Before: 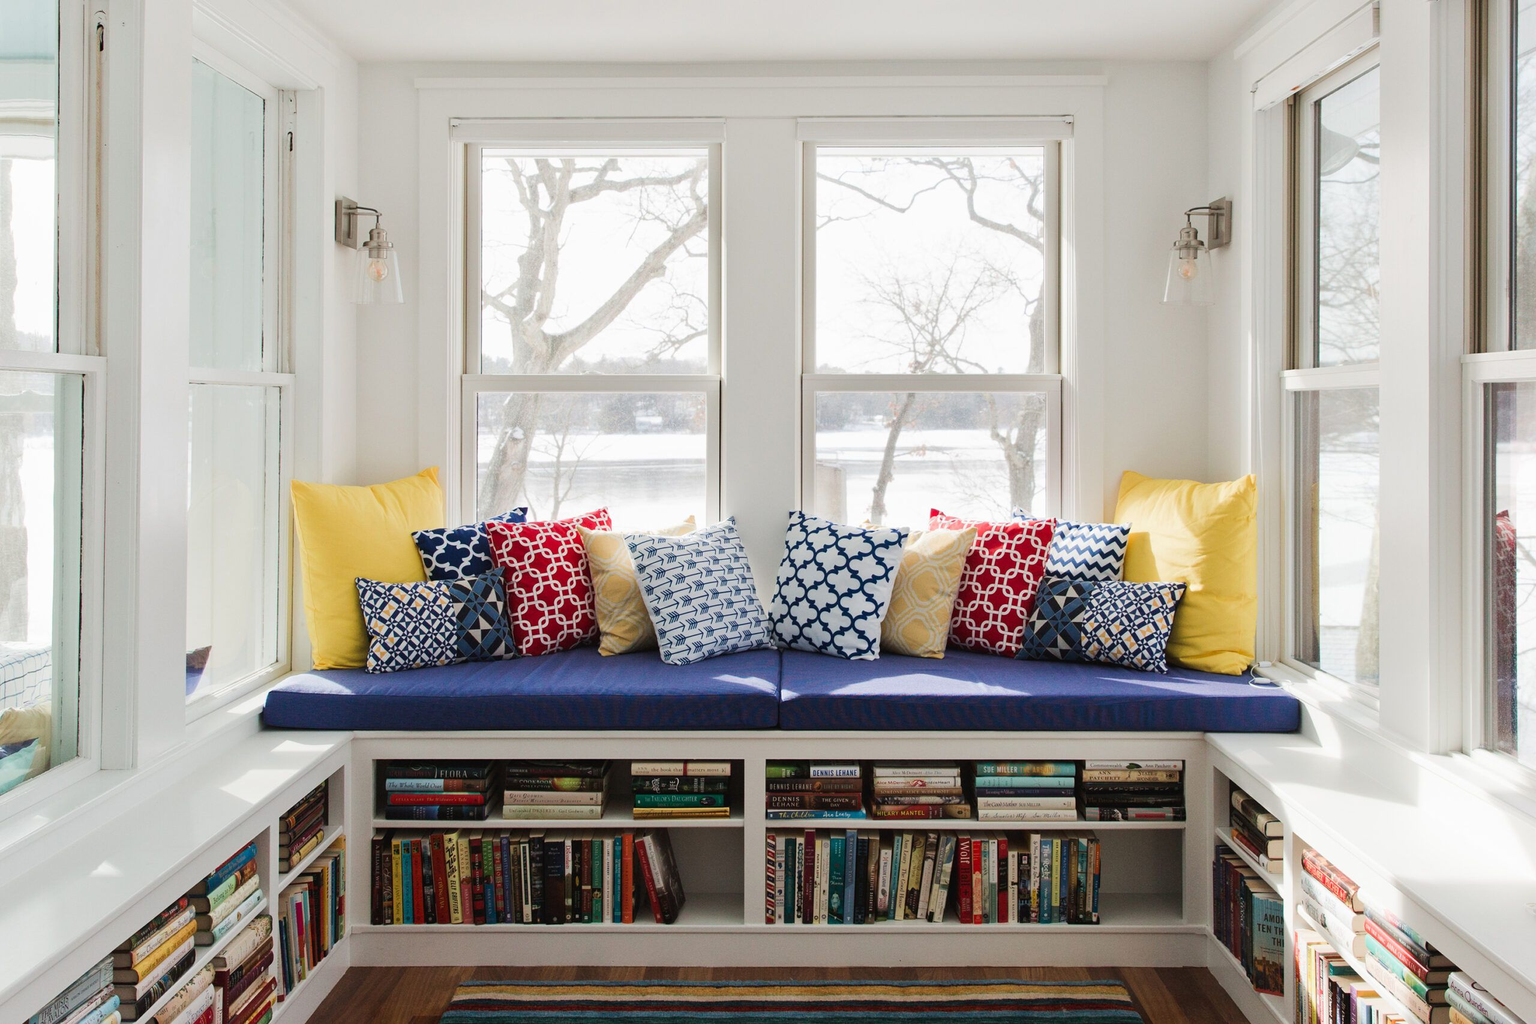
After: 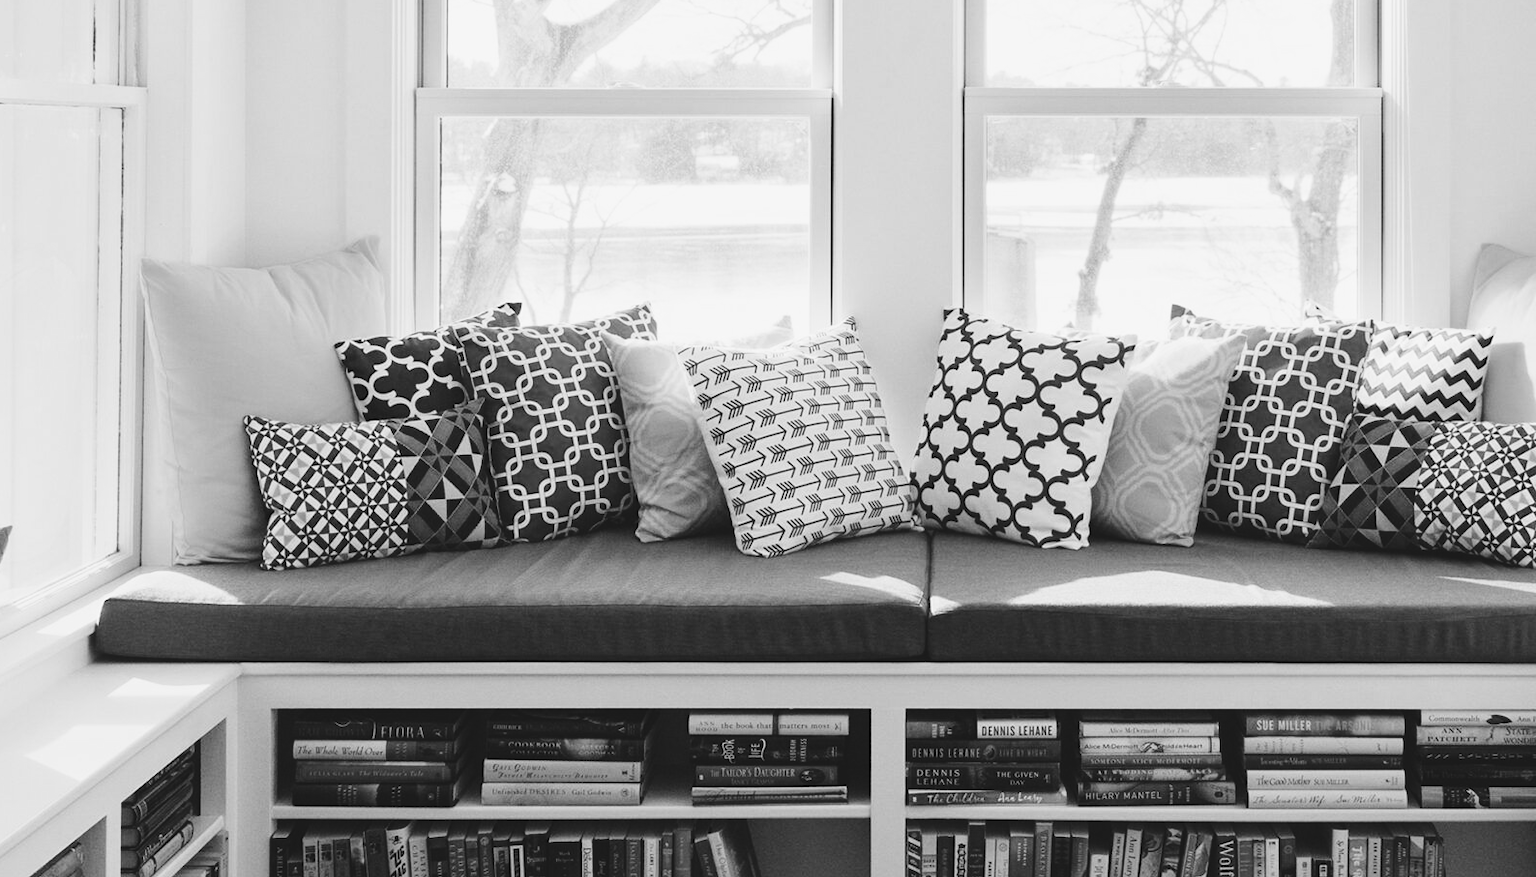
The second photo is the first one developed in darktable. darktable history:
exposure: black level correction -0.015, exposure -0.5 EV, compensate highlight preservation false
color calibration: output gray [0.21, 0.42, 0.37, 0], gray › normalize channels true, illuminant same as pipeline (D50), adaptation XYZ, x 0.346, y 0.359, gamut compression 0
white balance: red 0.948, green 1.02, blue 1.176
crop: left 13.312%, top 31.28%, right 24.627%, bottom 15.582%
base curve: curves: ch0 [(0, 0) (0.028, 0.03) (0.121, 0.232) (0.46, 0.748) (0.859, 0.968) (1, 1)], preserve colors none
